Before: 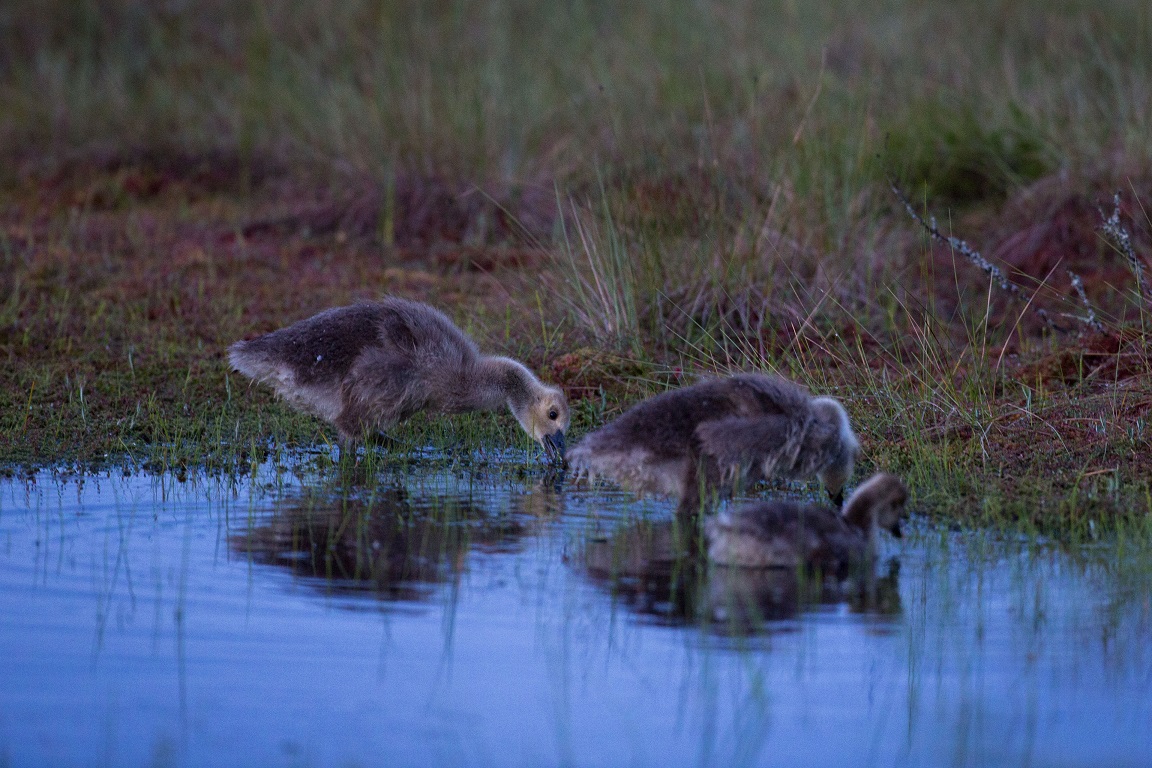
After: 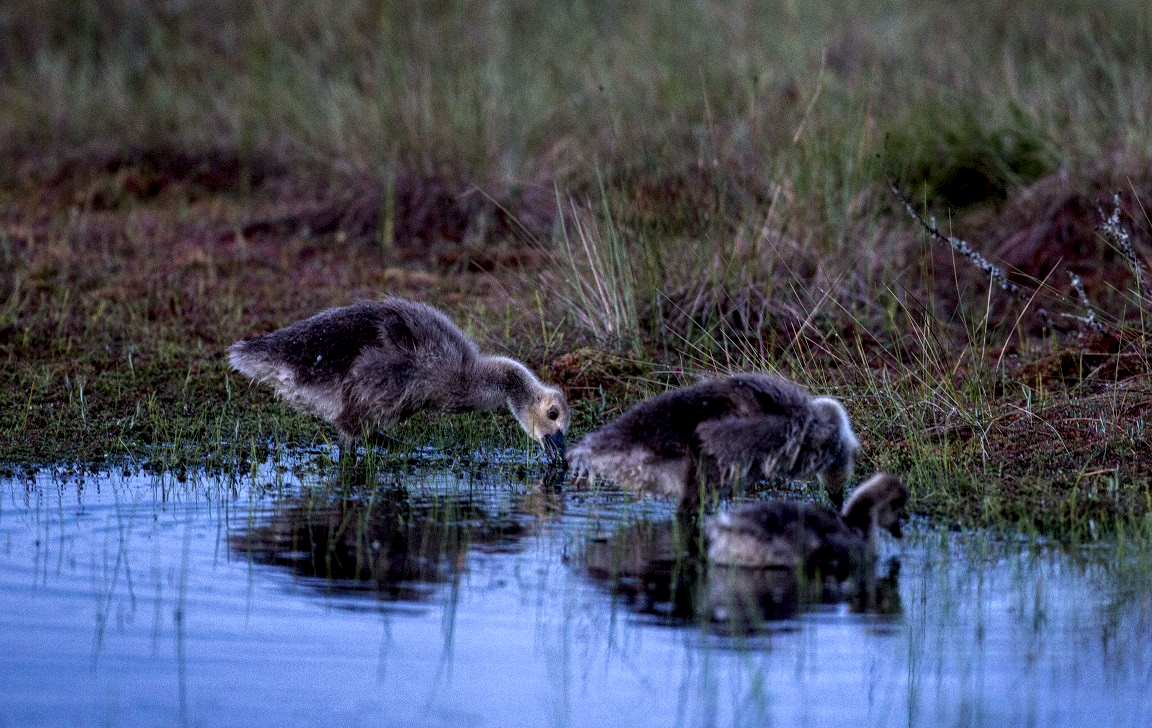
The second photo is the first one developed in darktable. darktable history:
local contrast: highlights 17%, detail 187%
crop and rotate: top 0.003%, bottom 5.154%
